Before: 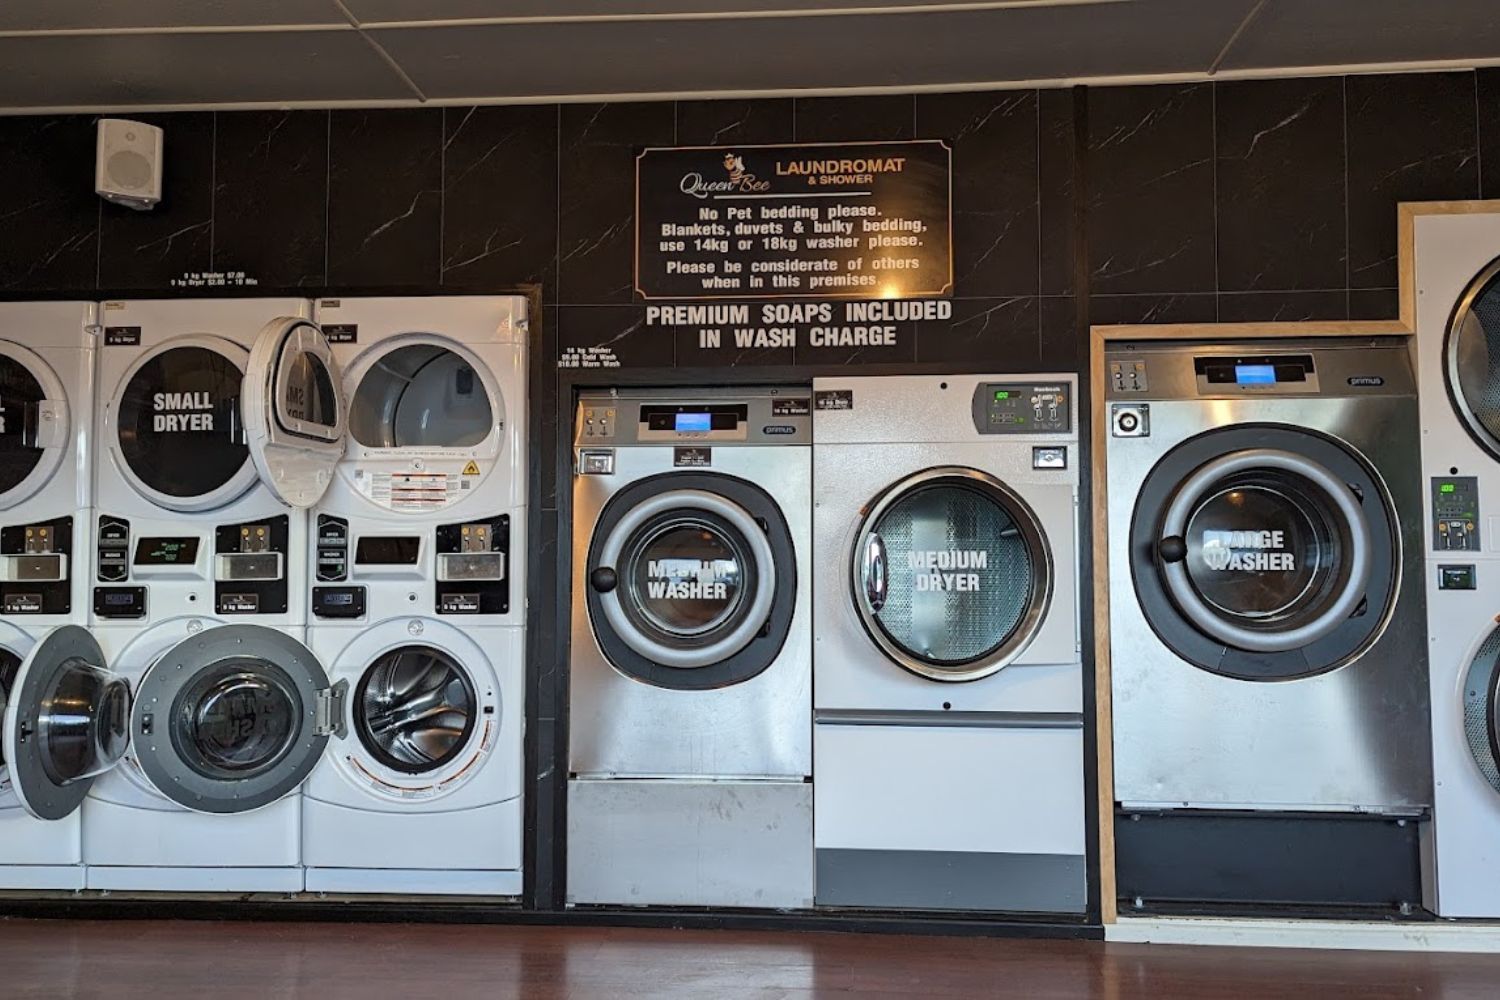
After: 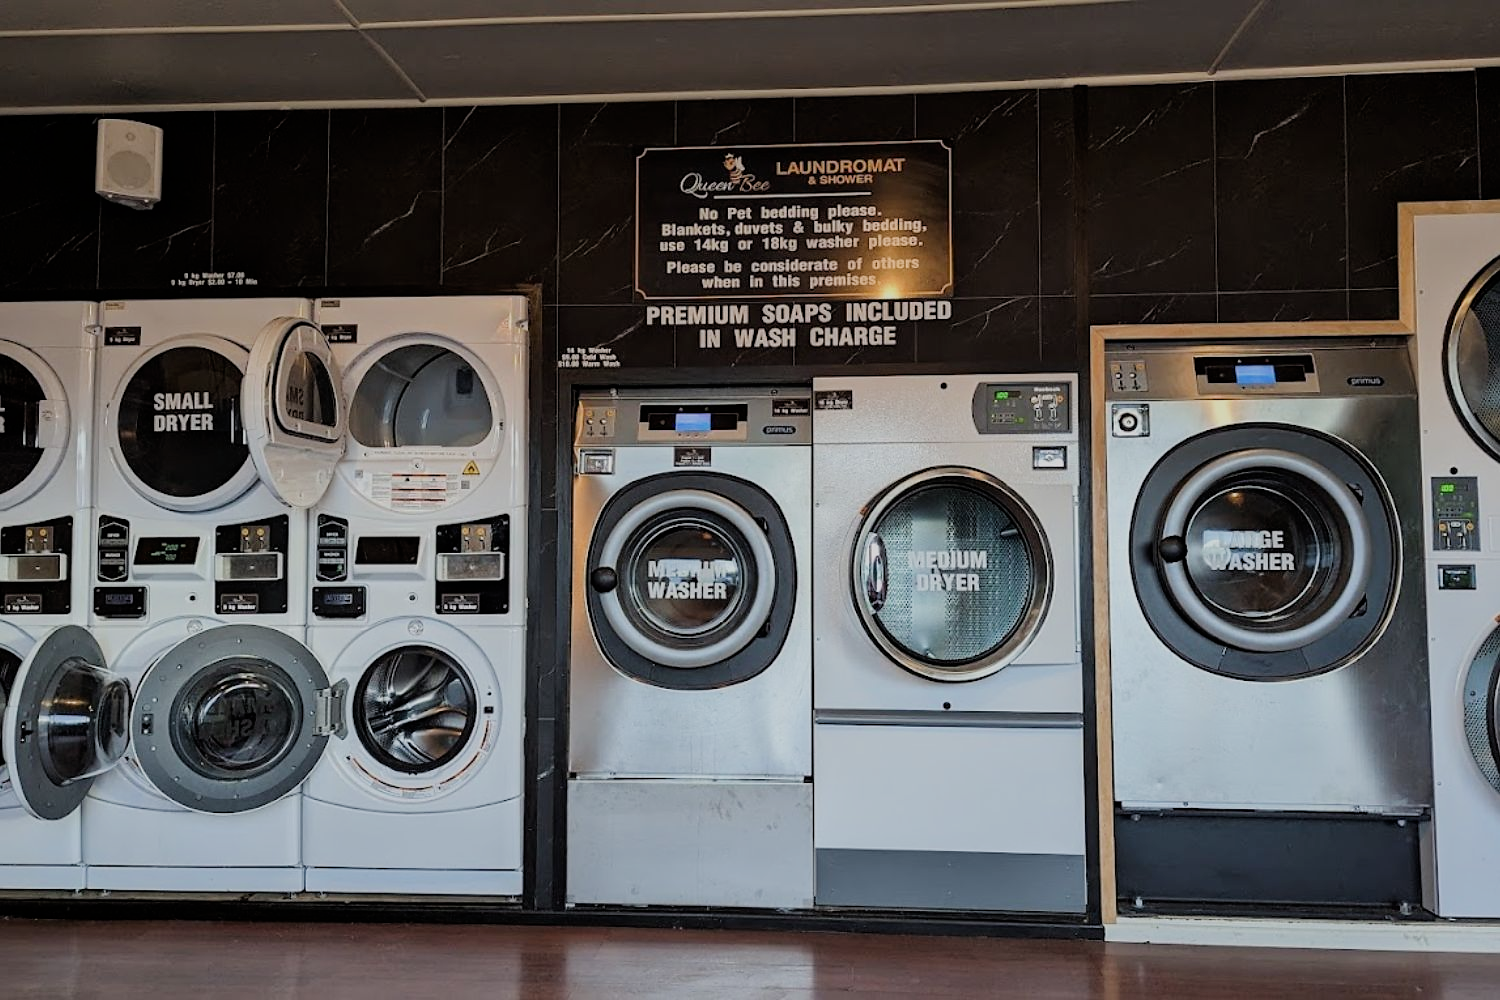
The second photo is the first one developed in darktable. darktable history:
filmic rgb: black relative exposure -7.65 EV, white relative exposure 4.56 EV, hardness 3.61
sharpen: radius 1, threshold 1
